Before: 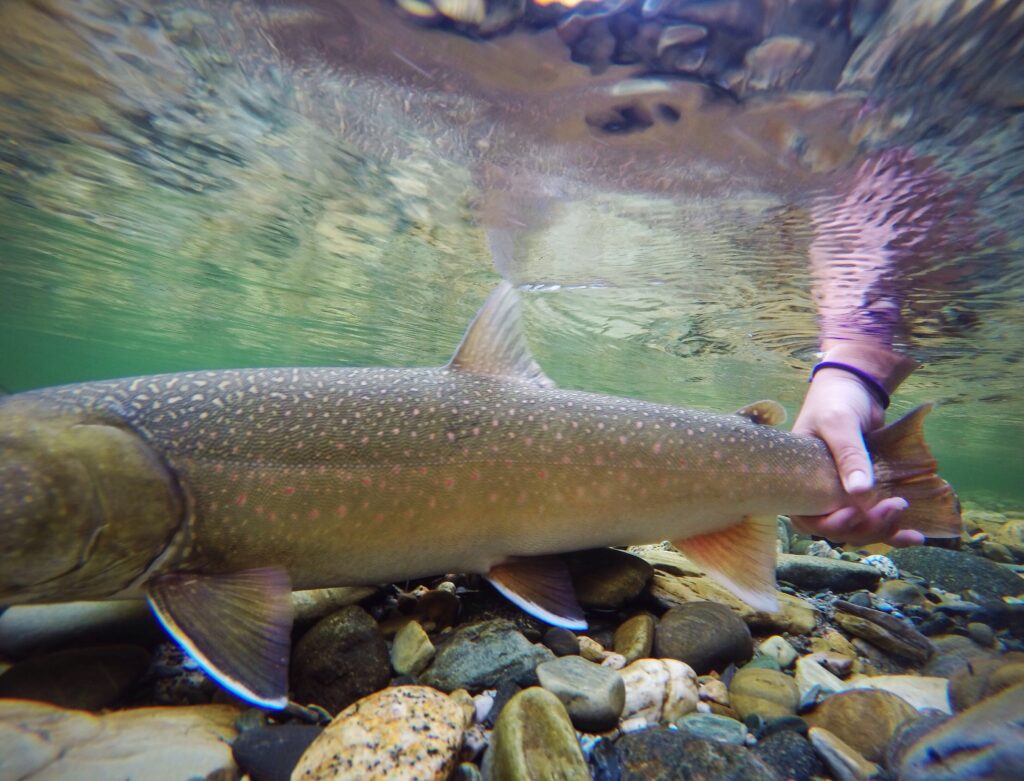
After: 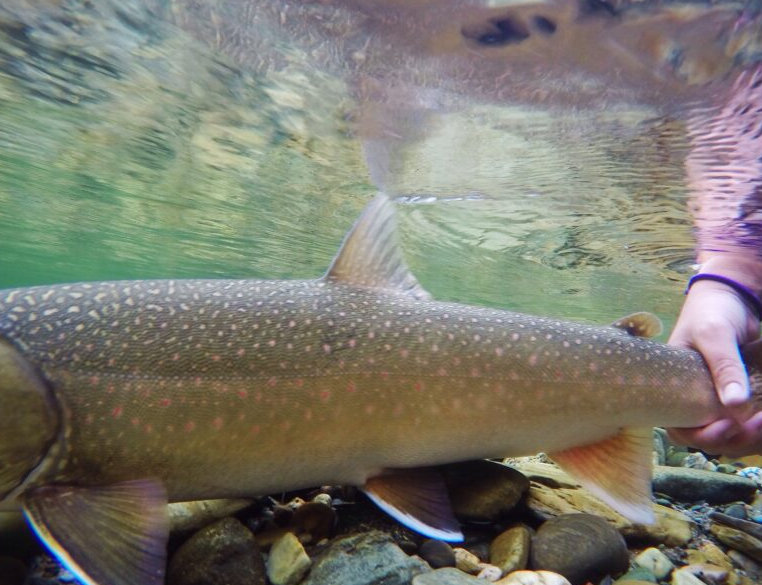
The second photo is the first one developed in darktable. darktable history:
crop and rotate: left 12.206%, top 11.354%, right 13.316%, bottom 13.679%
